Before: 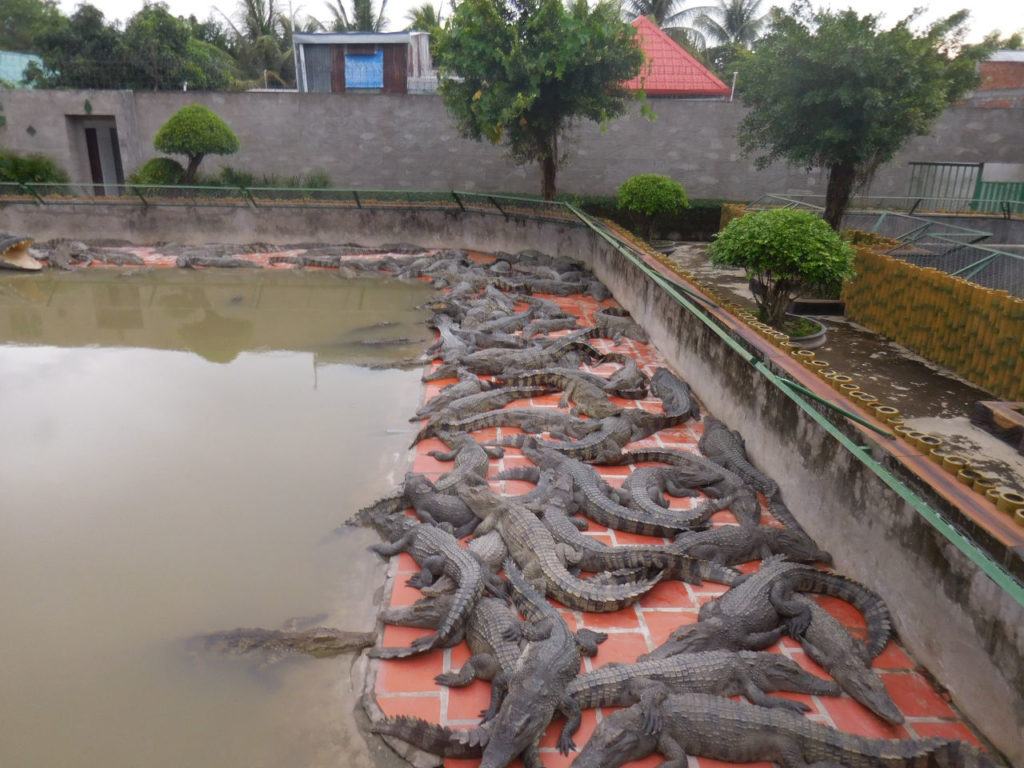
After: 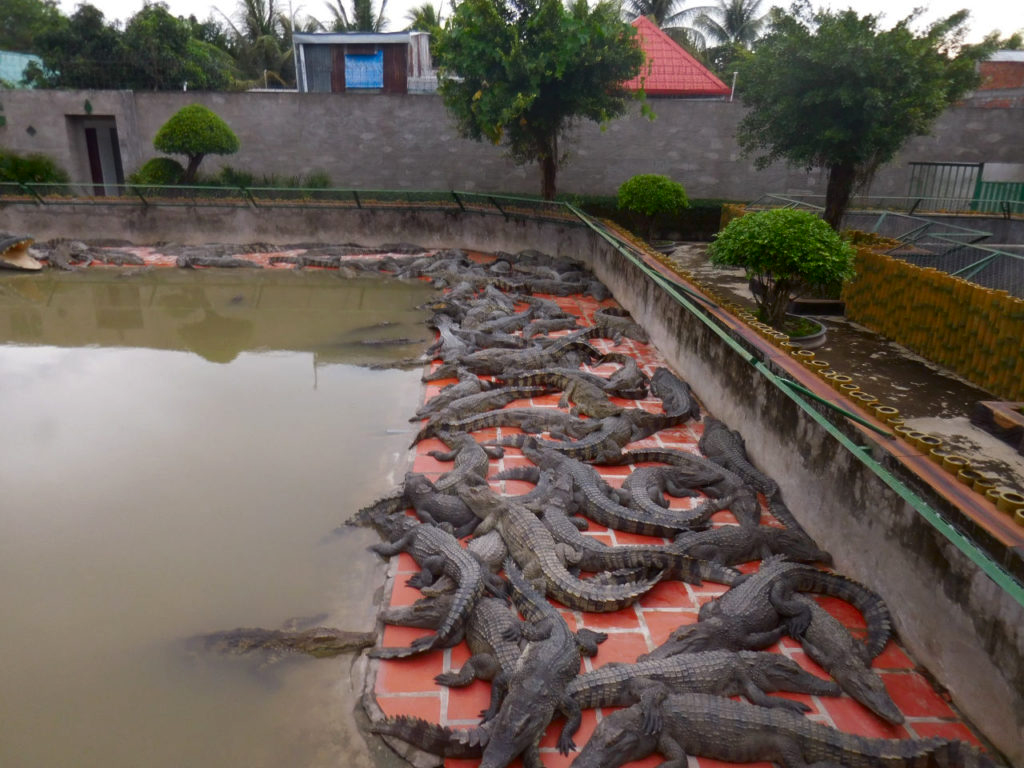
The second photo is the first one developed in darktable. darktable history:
contrast brightness saturation: contrast 0.067, brightness -0.138, saturation 0.111
